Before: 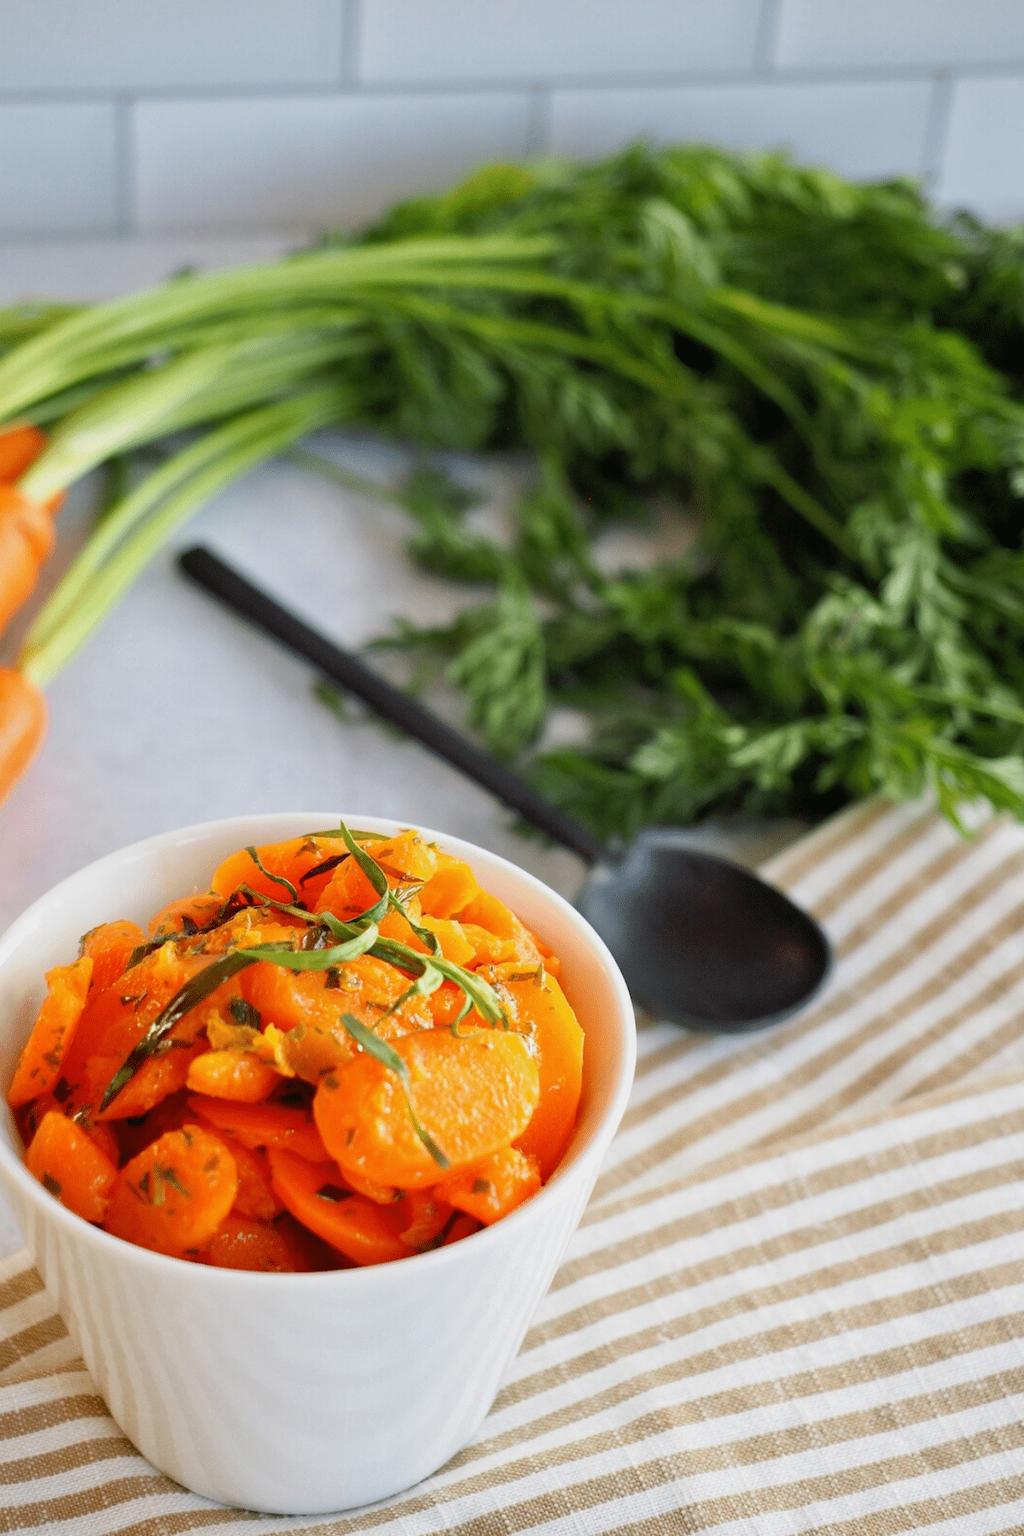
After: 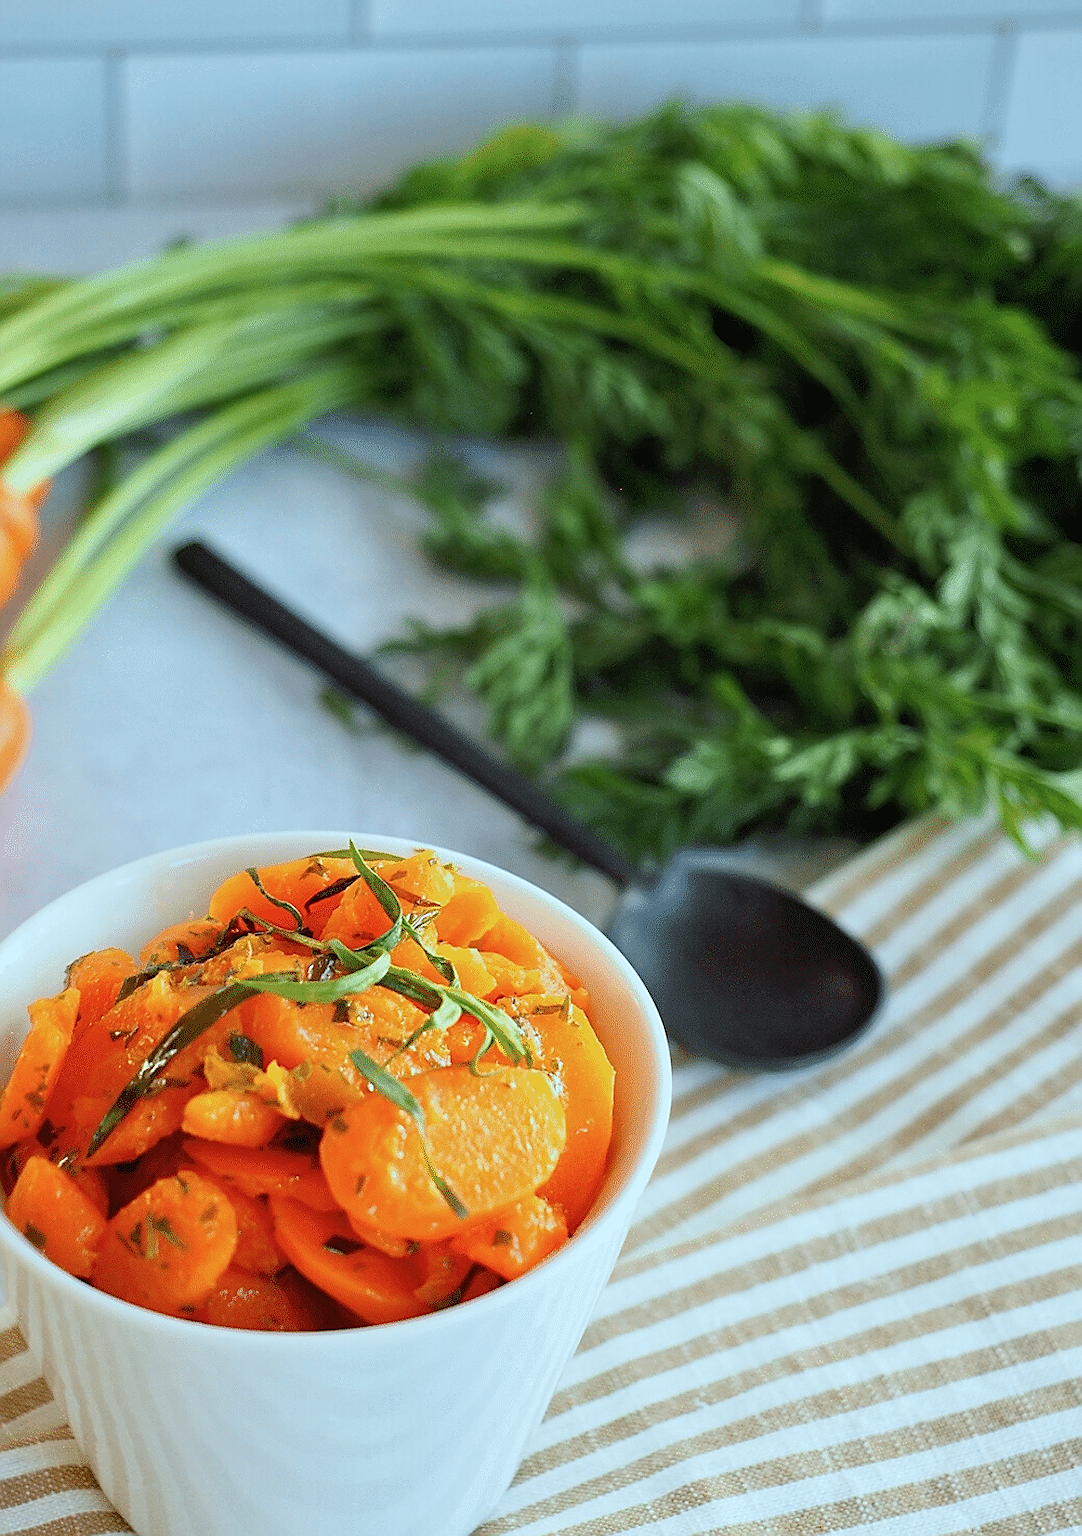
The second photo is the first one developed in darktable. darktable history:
sharpen: radius 1.381, amount 1.242, threshold 0.756
color correction: highlights a* -9.93, highlights b* -10.33
crop: left 1.99%, top 3.273%, right 0.909%, bottom 4.881%
